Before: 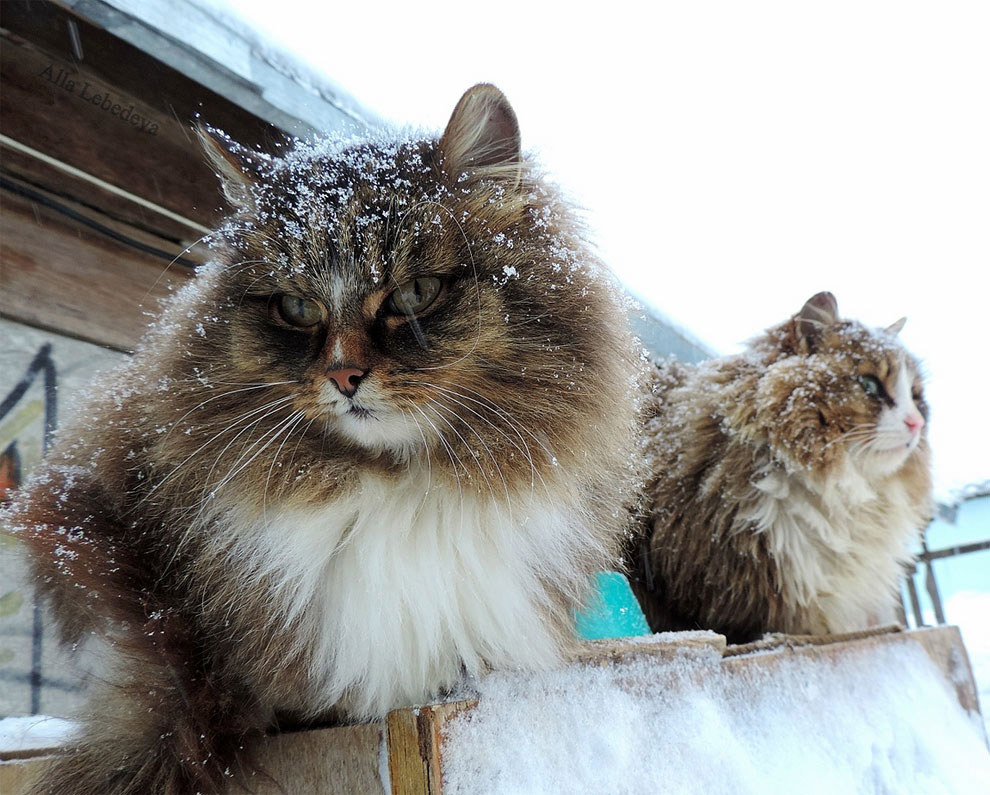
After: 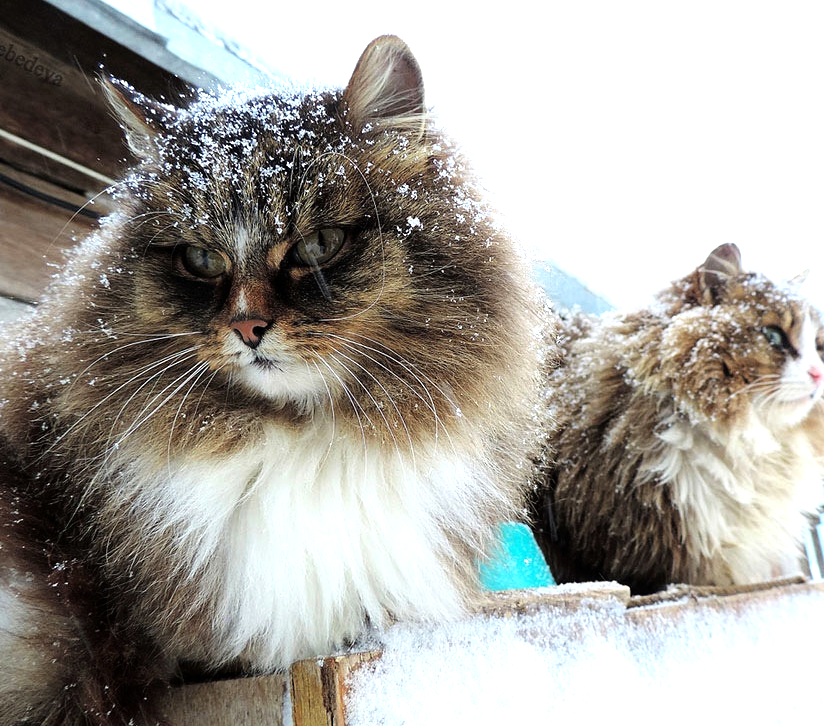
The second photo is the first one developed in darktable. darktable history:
tone equalizer: -8 EV -0.731 EV, -7 EV -0.67 EV, -6 EV -0.628 EV, -5 EV -0.391 EV, -3 EV 0.385 EV, -2 EV 0.6 EV, -1 EV 0.679 EV, +0 EV 0.731 EV
crop: left 9.775%, top 6.206%, right 6.921%, bottom 2.46%
